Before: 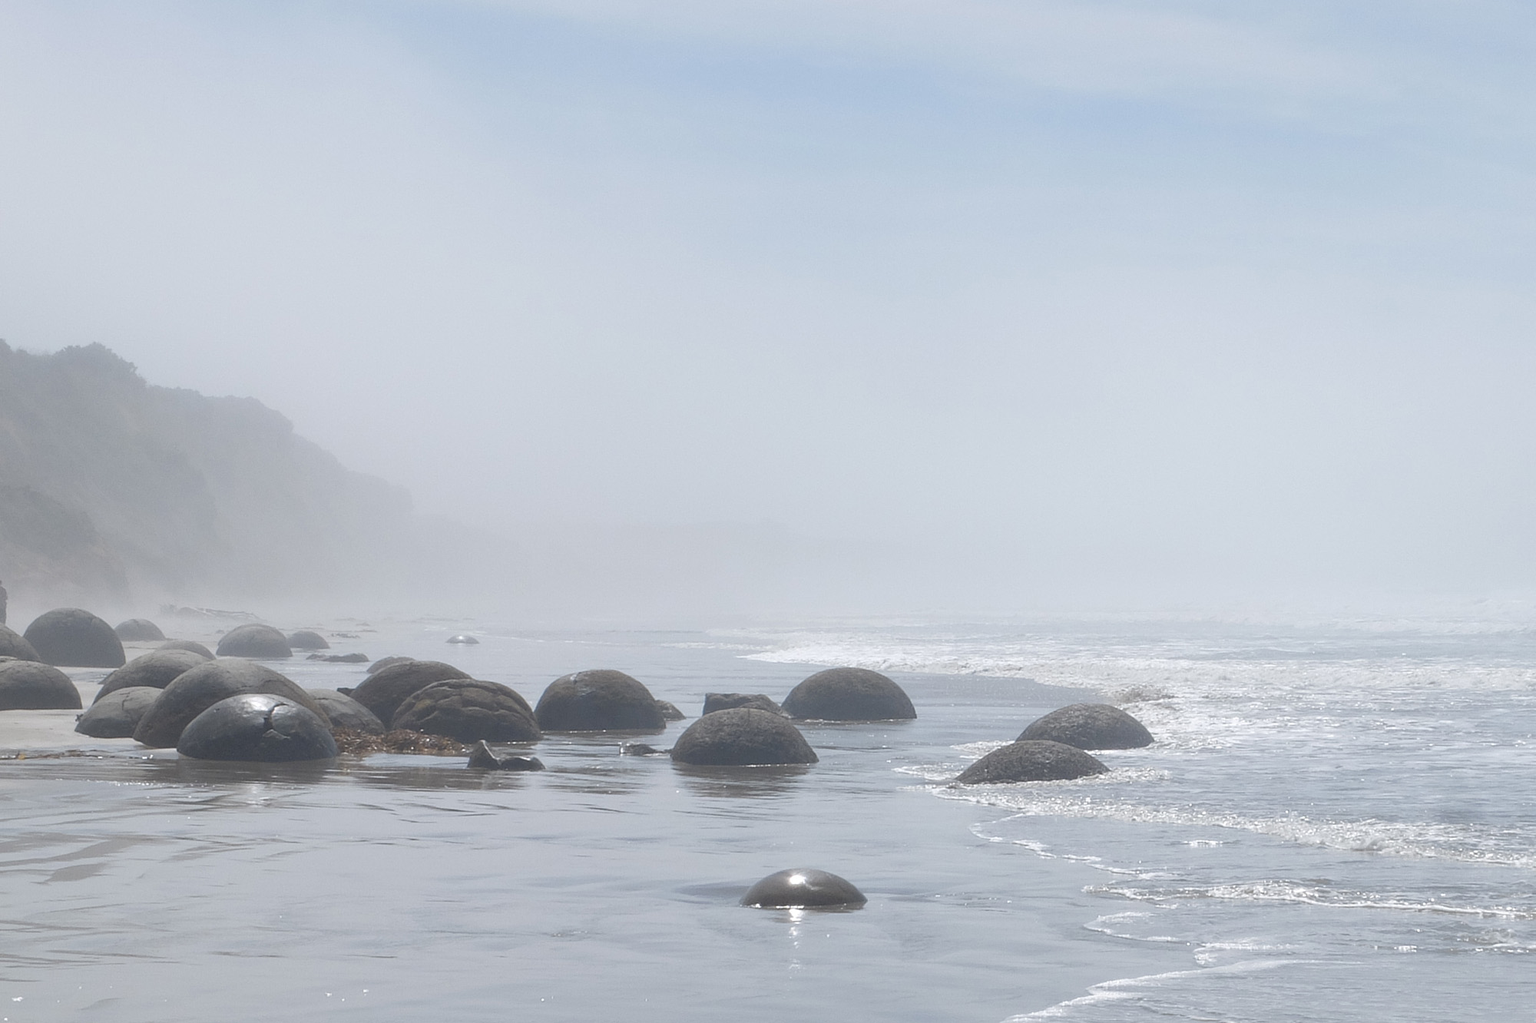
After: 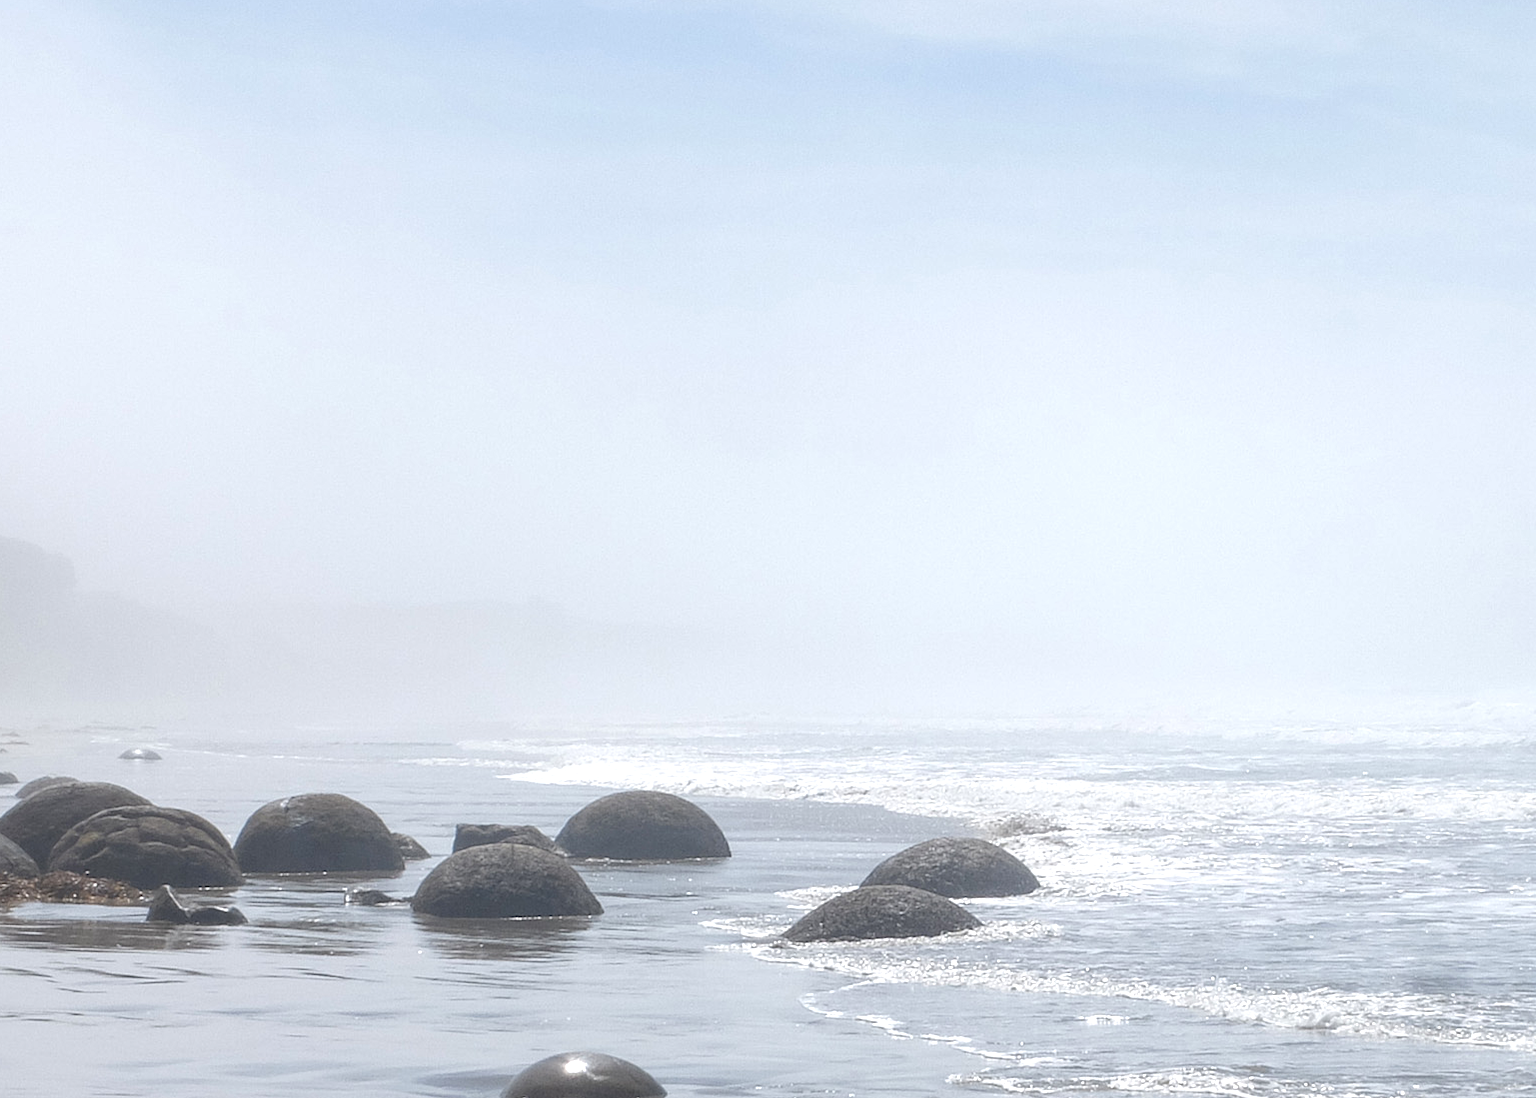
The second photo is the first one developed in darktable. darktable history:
crop: left 23.134%, top 5.894%, bottom 11.592%
exposure: exposure 0.372 EV, compensate highlight preservation false
local contrast: detail 130%
